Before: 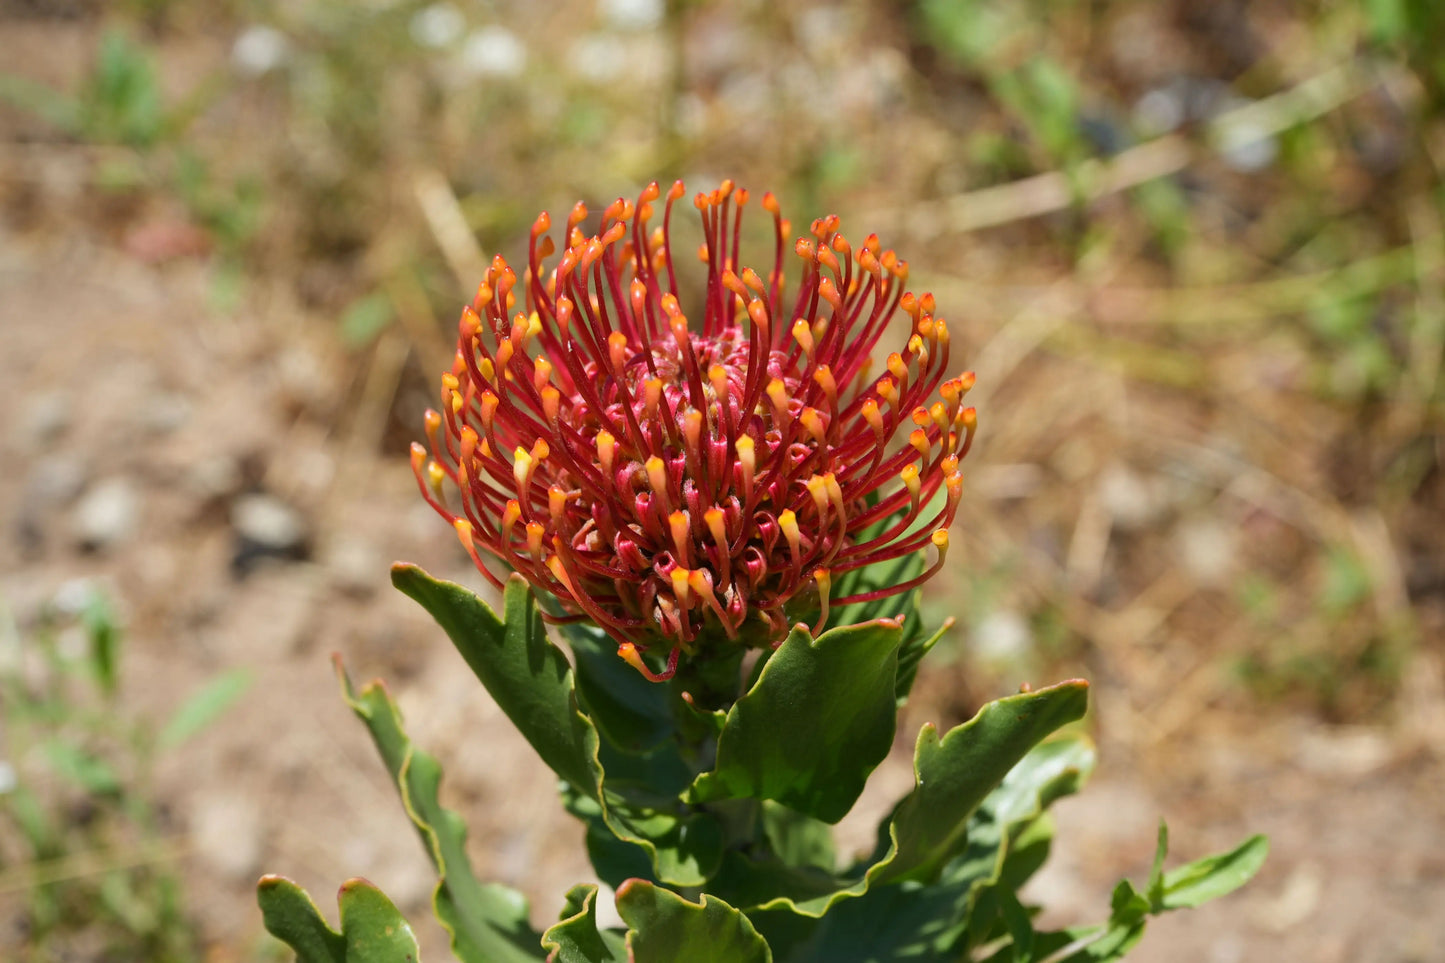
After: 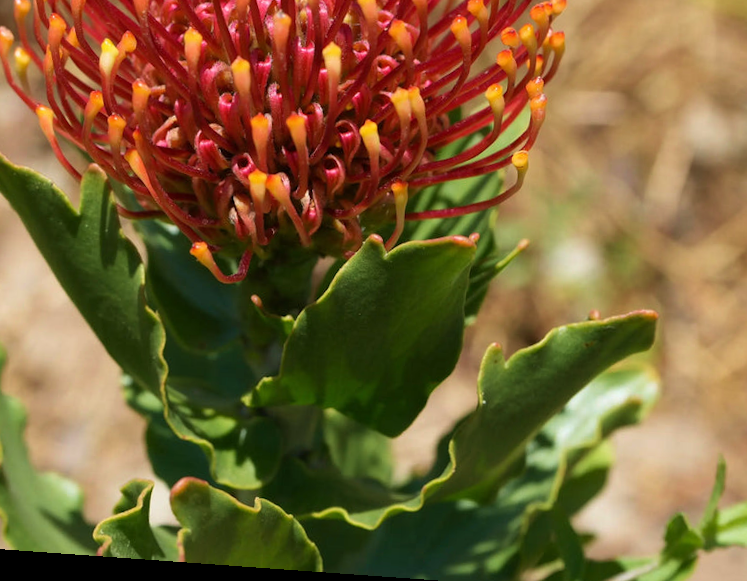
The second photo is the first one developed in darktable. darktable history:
crop: left 29.672%, top 41.786%, right 20.851%, bottom 3.487%
velvia: on, module defaults
rotate and perspective: rotation 4.1°, automatic cropping off
tone equalizer: on, module defaults
